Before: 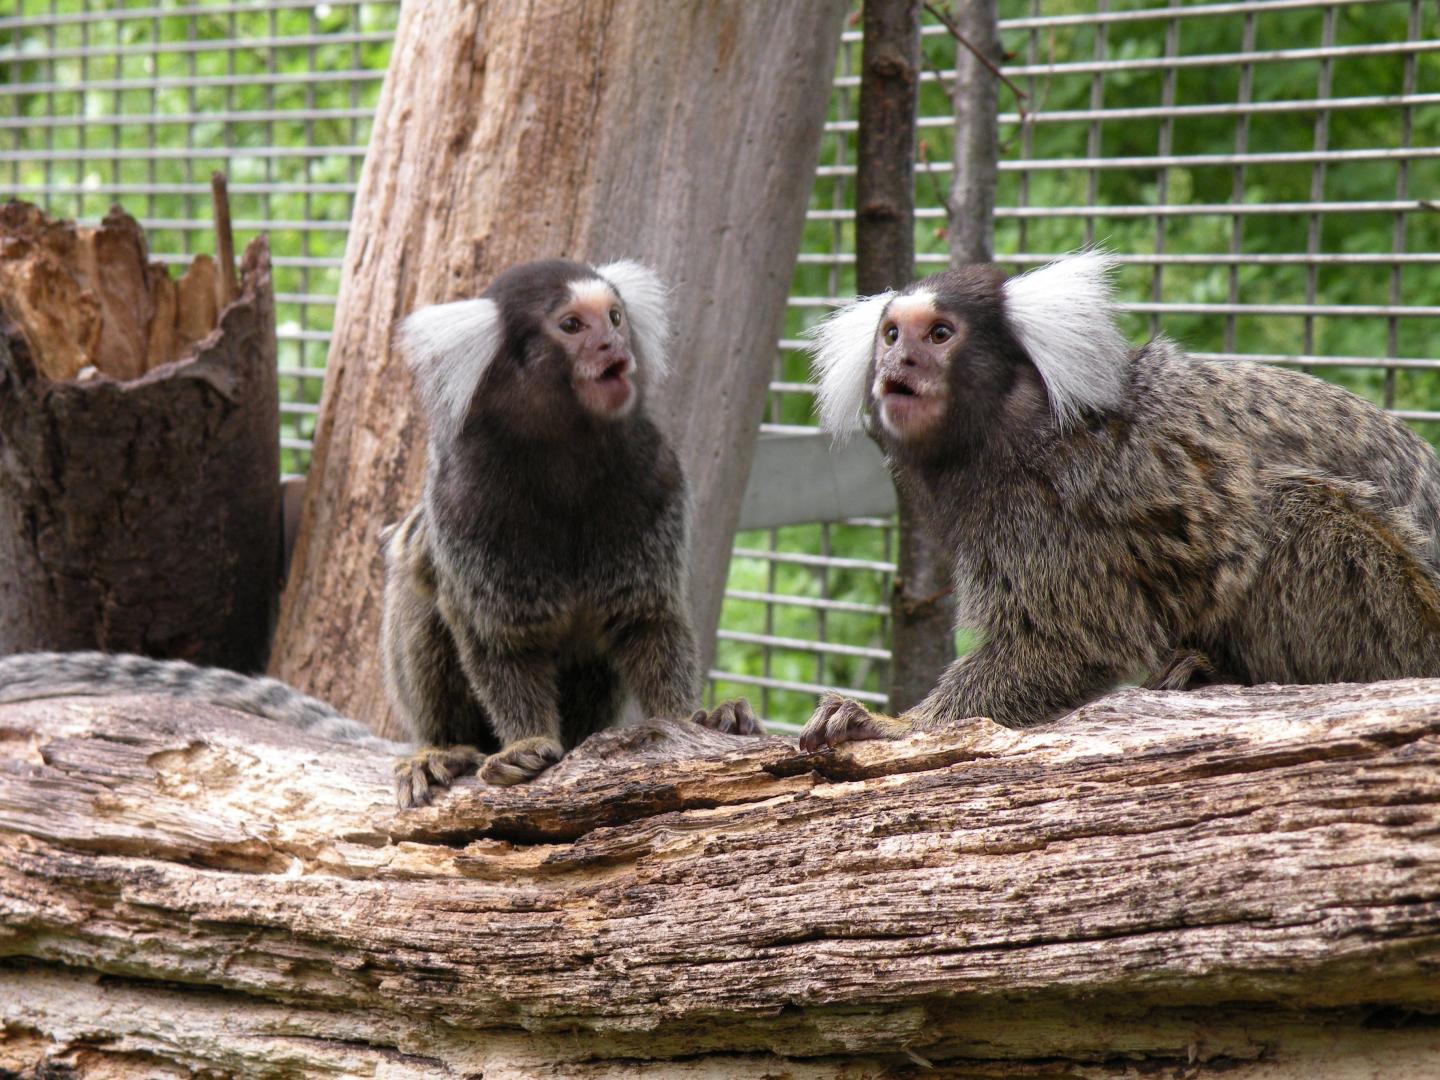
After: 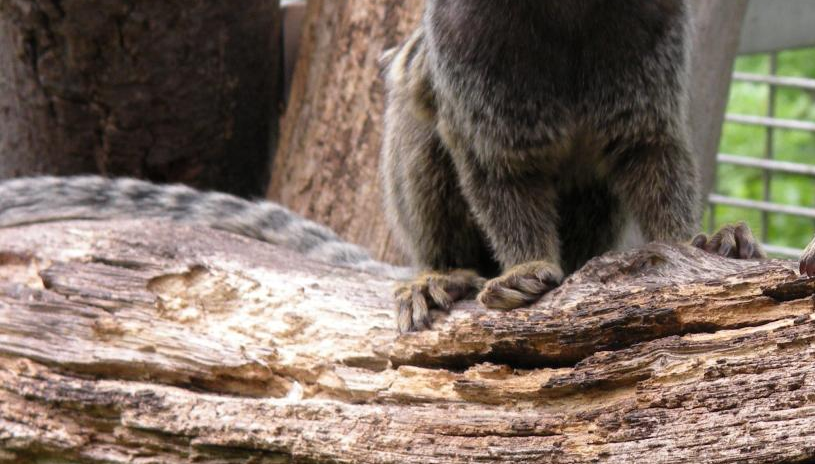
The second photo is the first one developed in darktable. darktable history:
crop: top 44.099%, right 43.36%, bottom 12.871%
